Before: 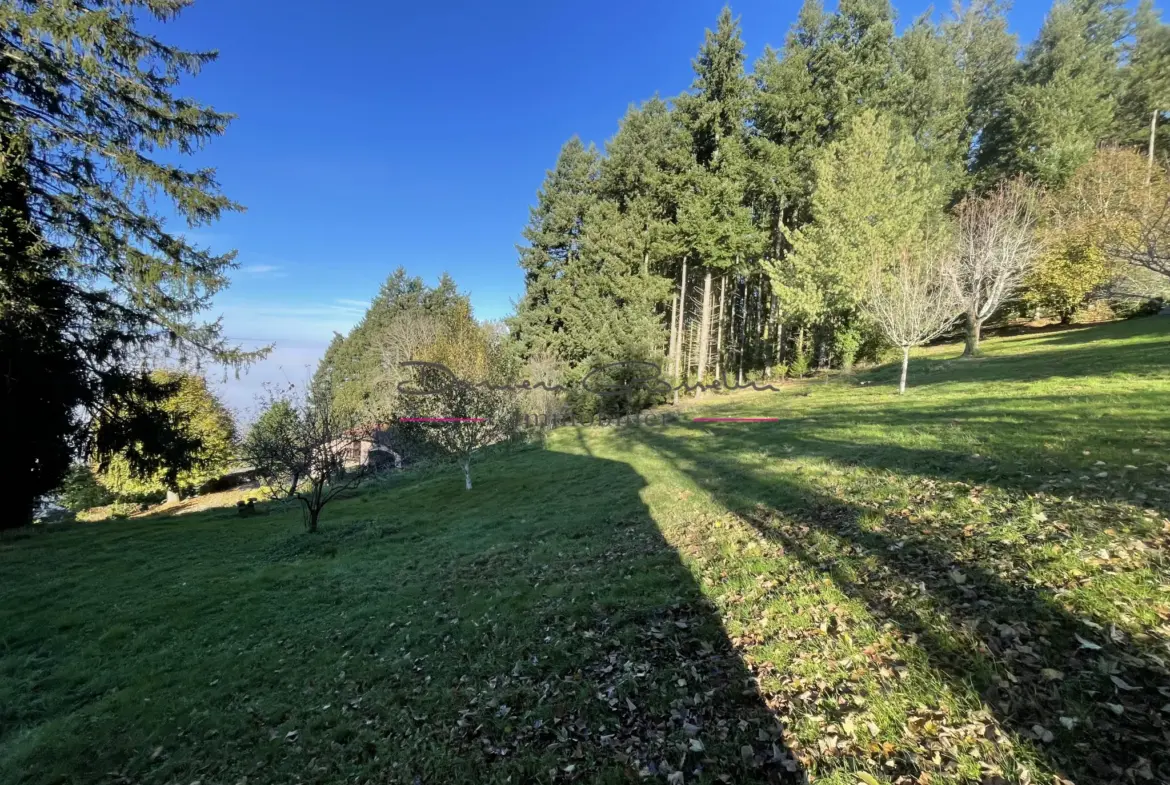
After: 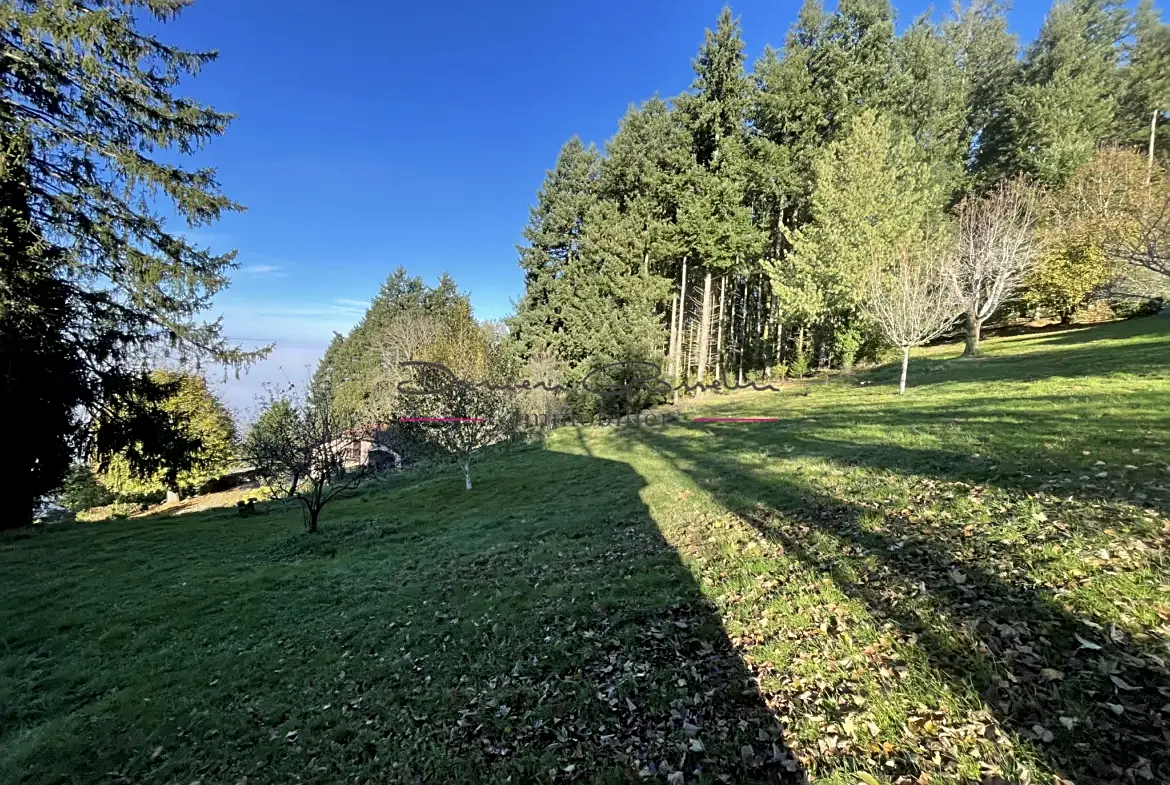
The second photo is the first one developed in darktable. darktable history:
local contrast: mode bilateral grid, contrast 21, coarseness 50, detail 119%, midtone range 0.2
sharpen: on, module defaults
